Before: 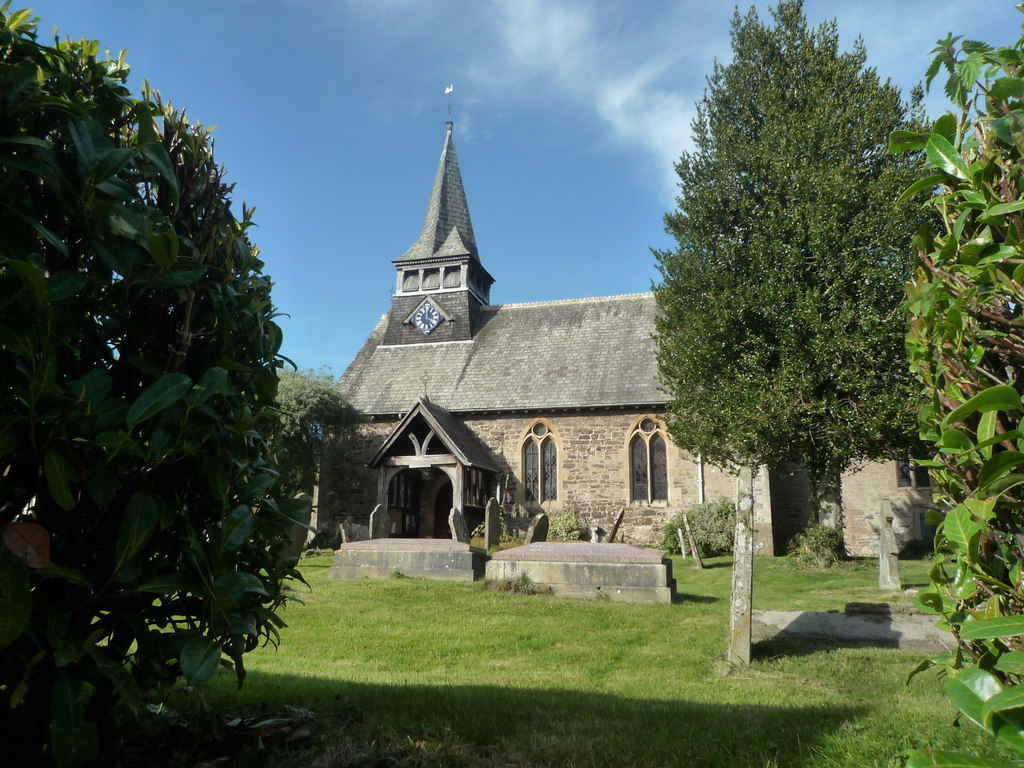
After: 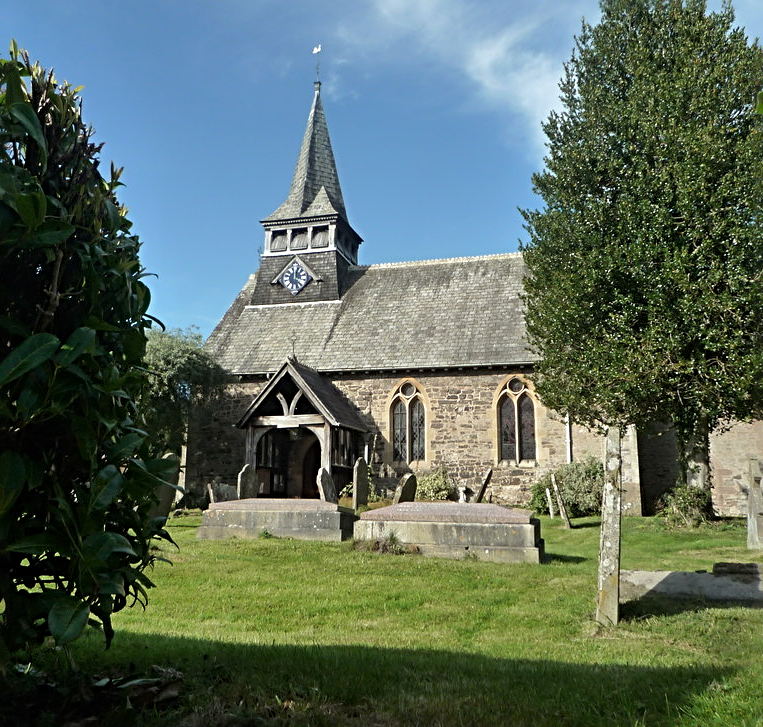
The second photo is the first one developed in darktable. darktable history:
sharpen: radius 3.986
crop and rotate: left 12.916%, top 5.292%, right 12.519%
